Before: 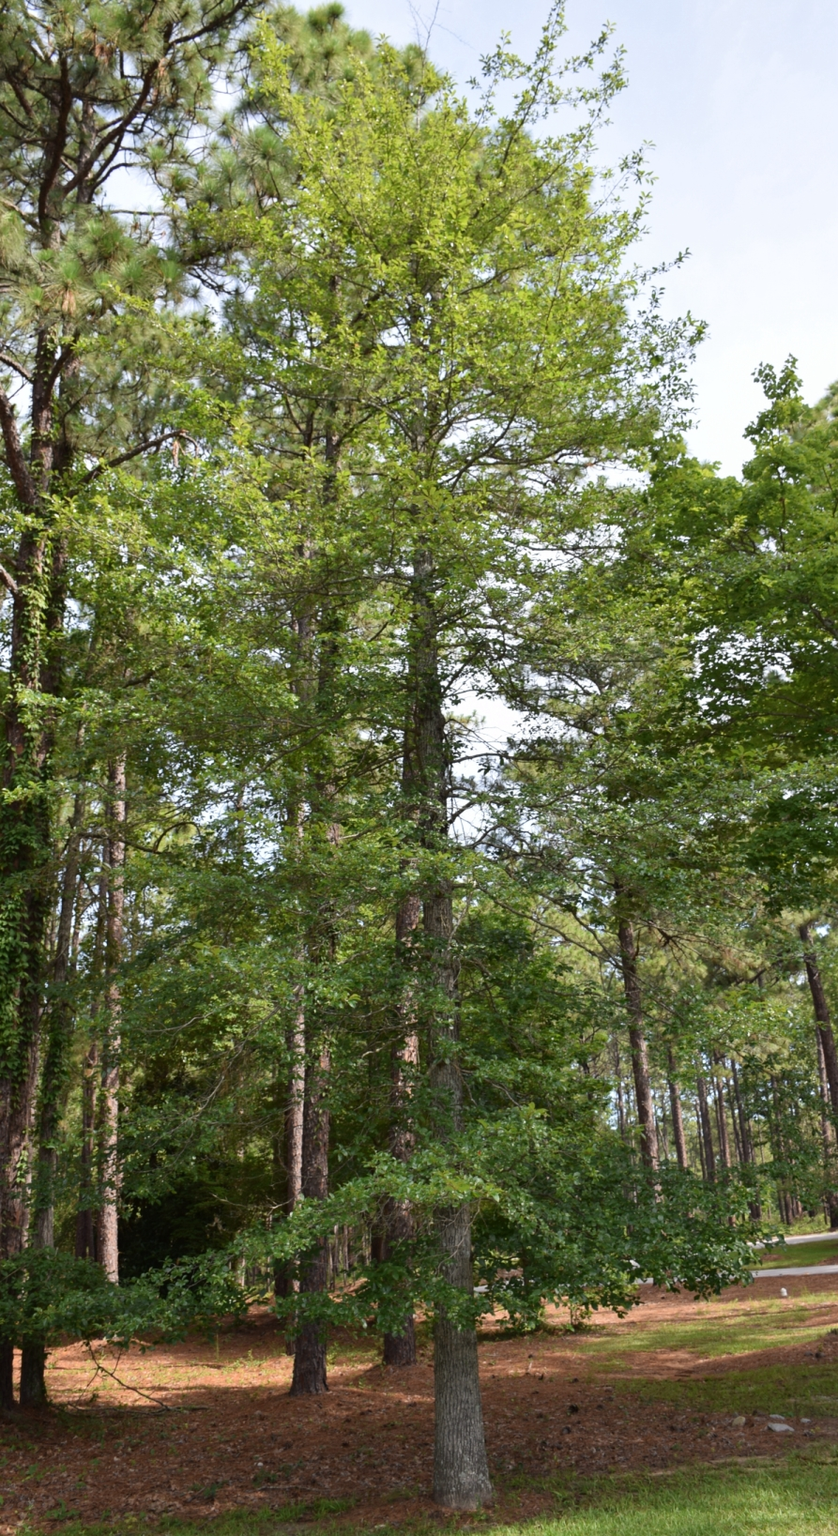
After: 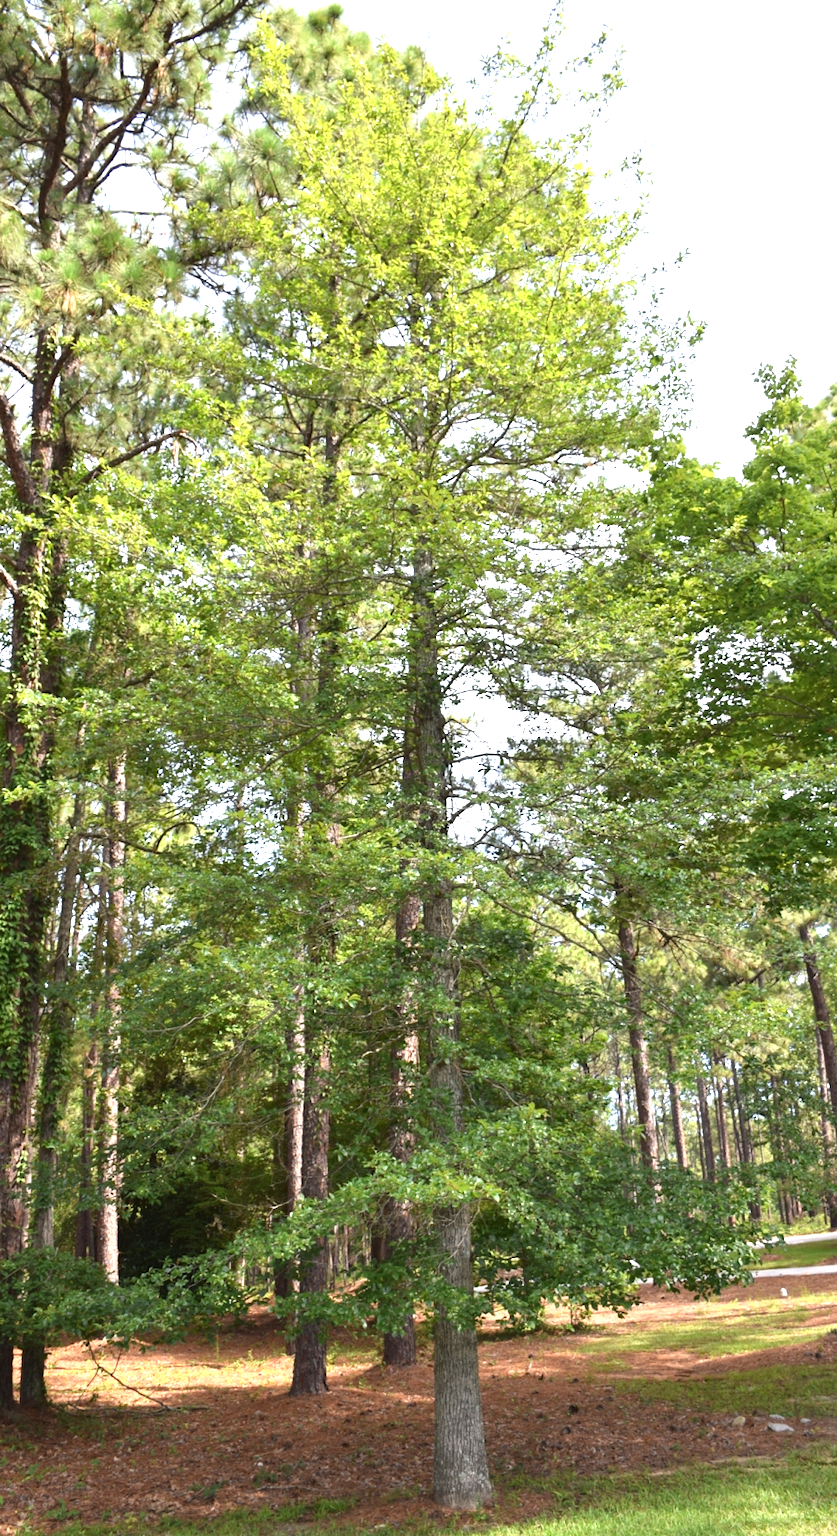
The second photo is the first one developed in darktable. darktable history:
color calibration: illuminant same as pipeline (D50), adaptation XYZ, x 0.345, y 0.358, temperature 5021.94 K
exposure: black level correction 0, exposure 1.097 EV, compensate highlight preservation false
